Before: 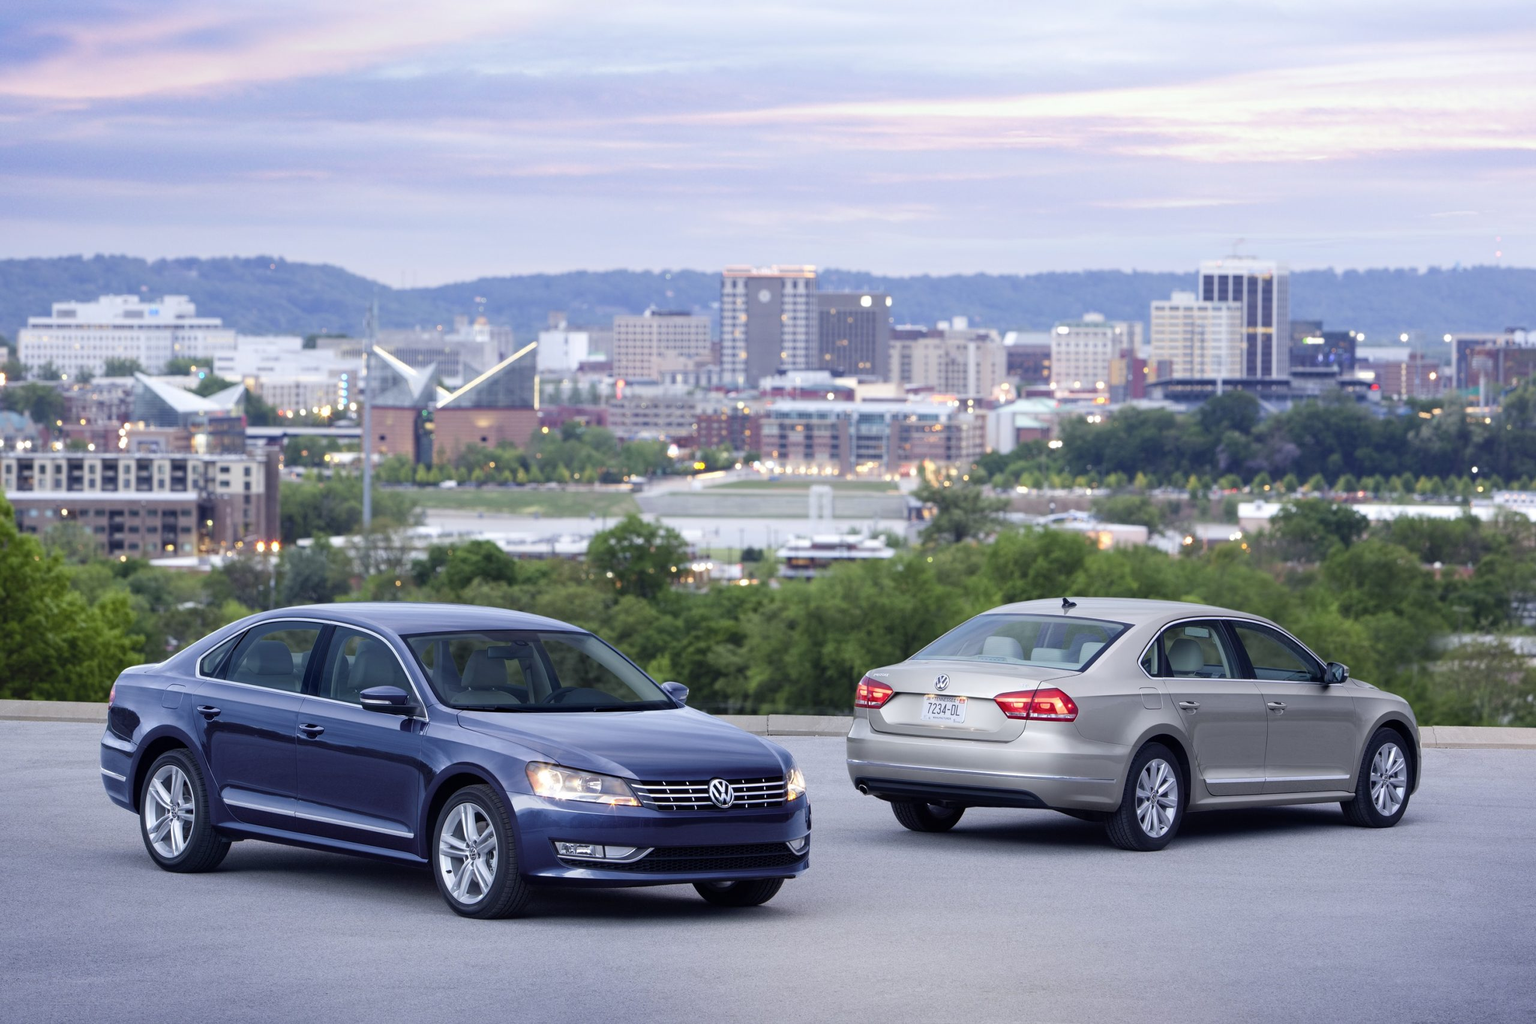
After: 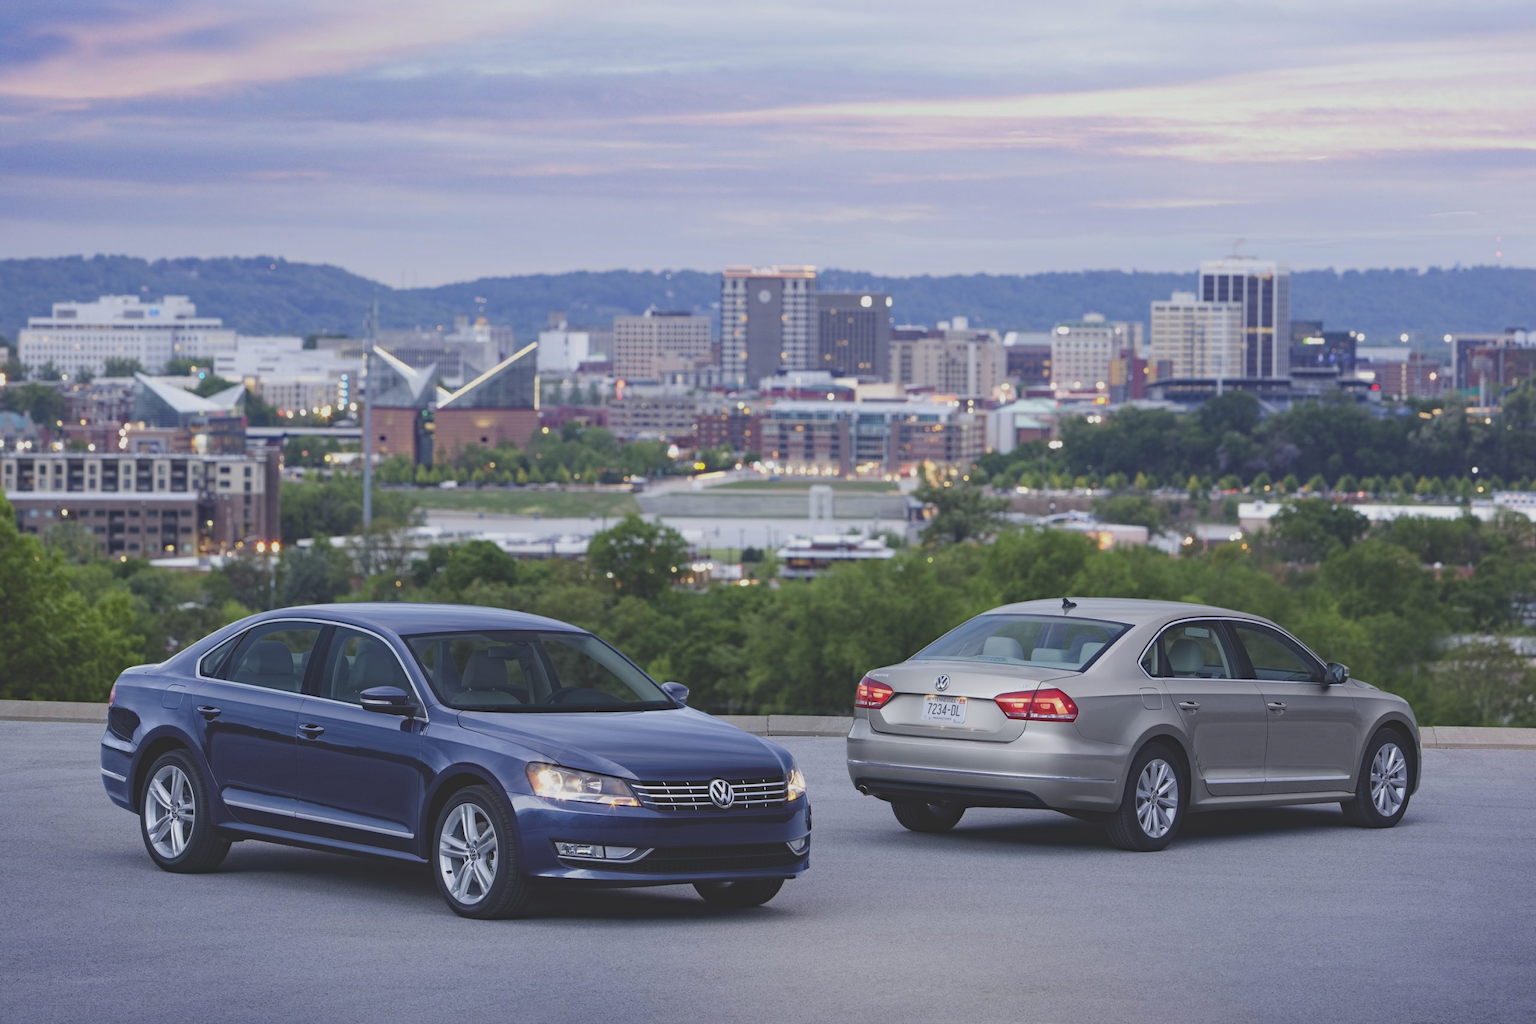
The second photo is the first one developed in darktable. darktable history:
haze removal: strength 0.29, distance 0.25, compatibility mode true, adaptive false
exposure: black level correction -0.036, exposure -0.497 EV, compensate highlight preservation false
